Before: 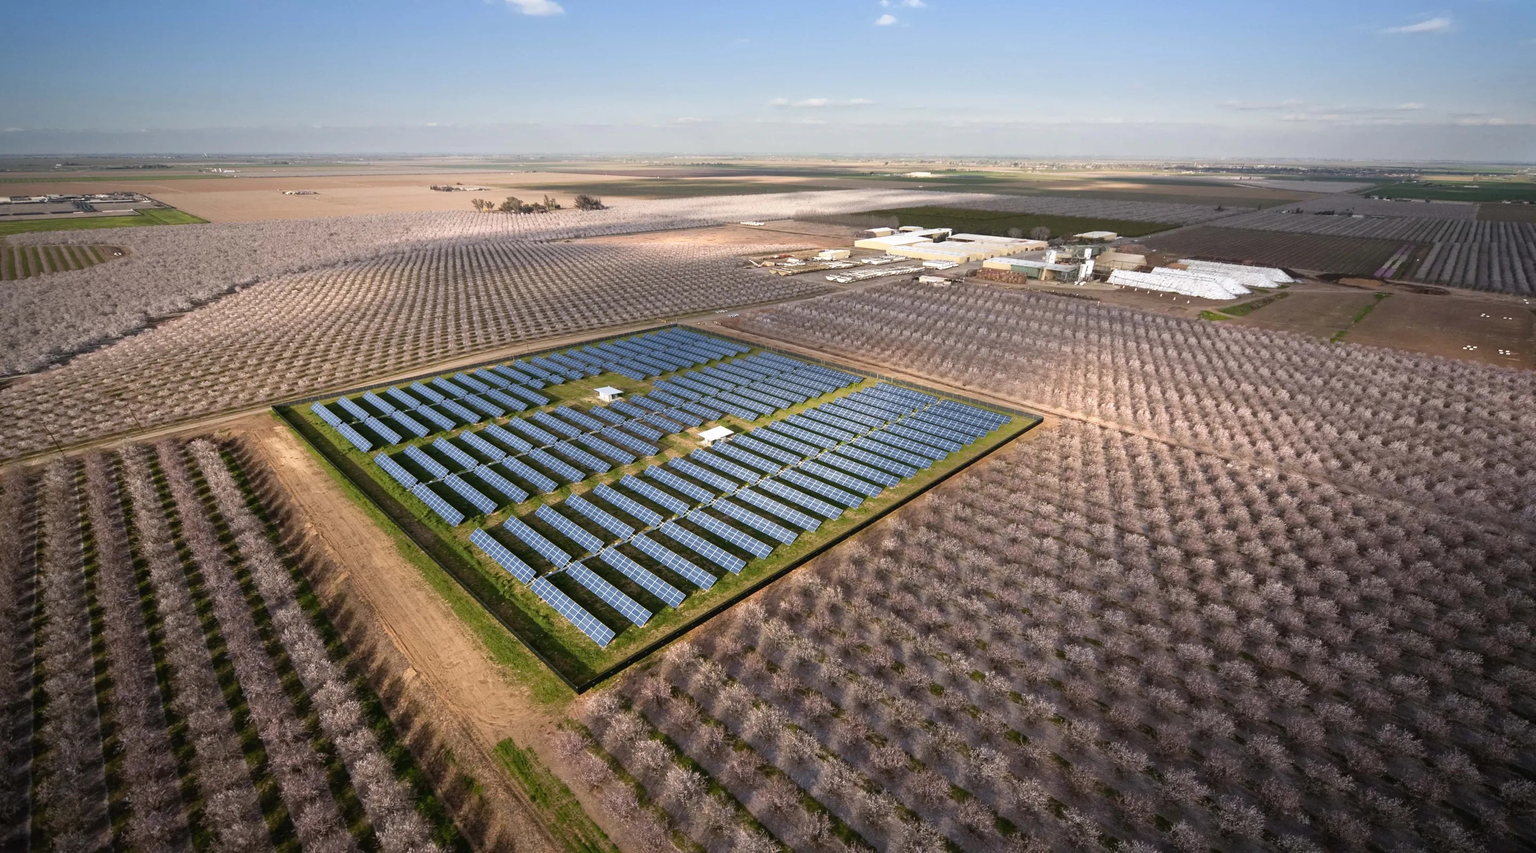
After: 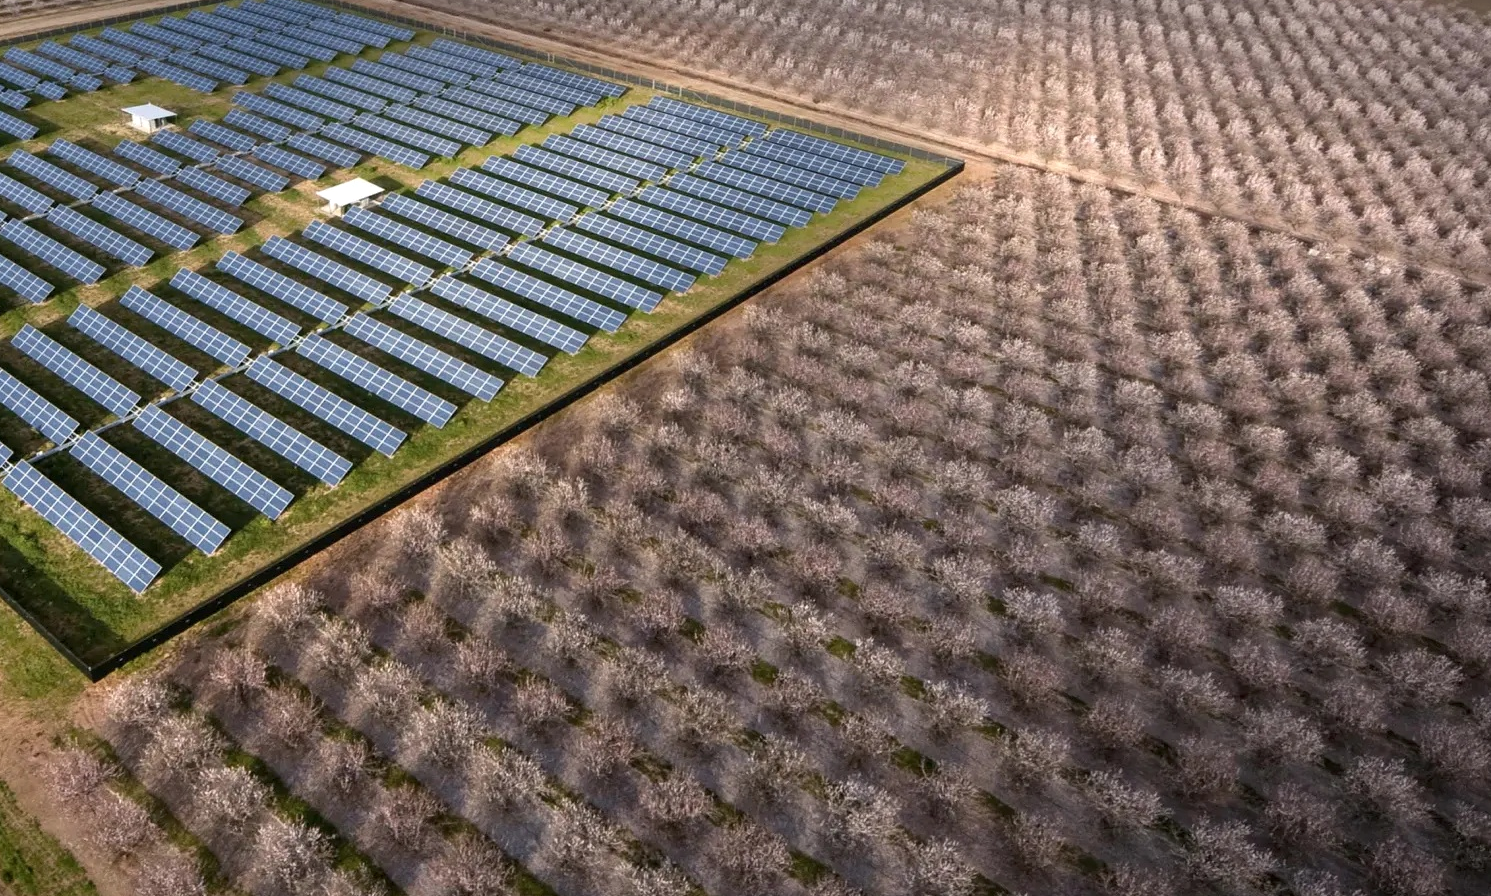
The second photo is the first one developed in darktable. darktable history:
local contrast: highlights 100%, shadows 100%, detail 120%, midtone range 0.2
contrast brightness saturation: saturation -0.05
crop: left 34.479%, top 38.822%, right 13.718%, bottom 5.172%
